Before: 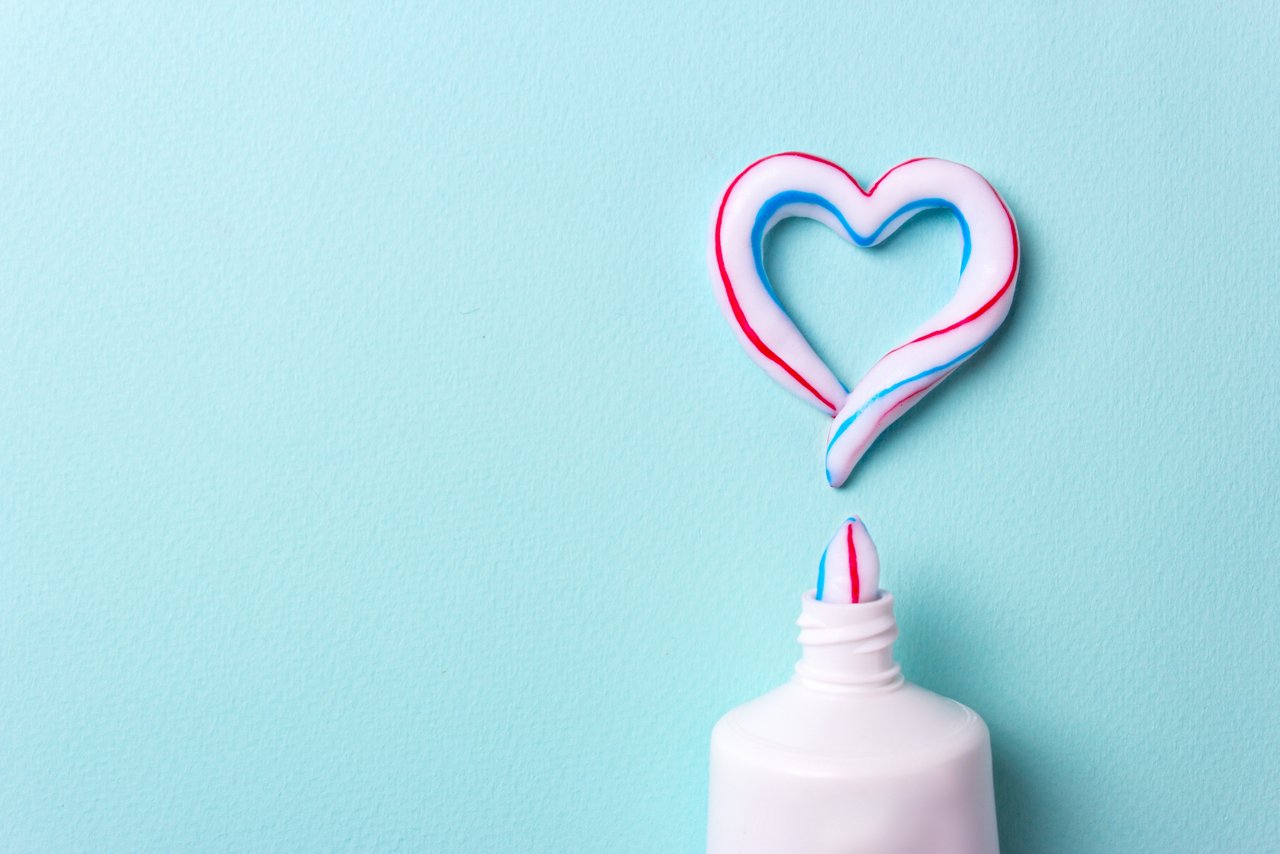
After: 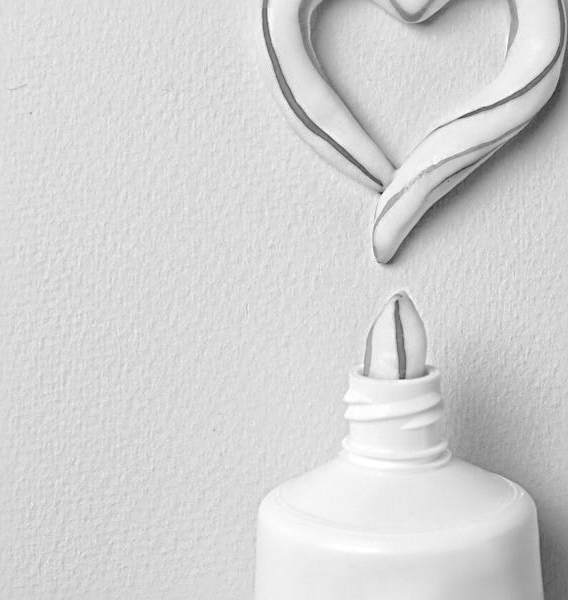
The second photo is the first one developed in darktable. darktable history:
global tonemap: drago (1, 100), detail 1
crop: left 35.432%, top 26.233%, right 20.145%, bottom 3.432%
monochrome: a 16.06, b 15.48, size 1
sharpen: radius 3.119
